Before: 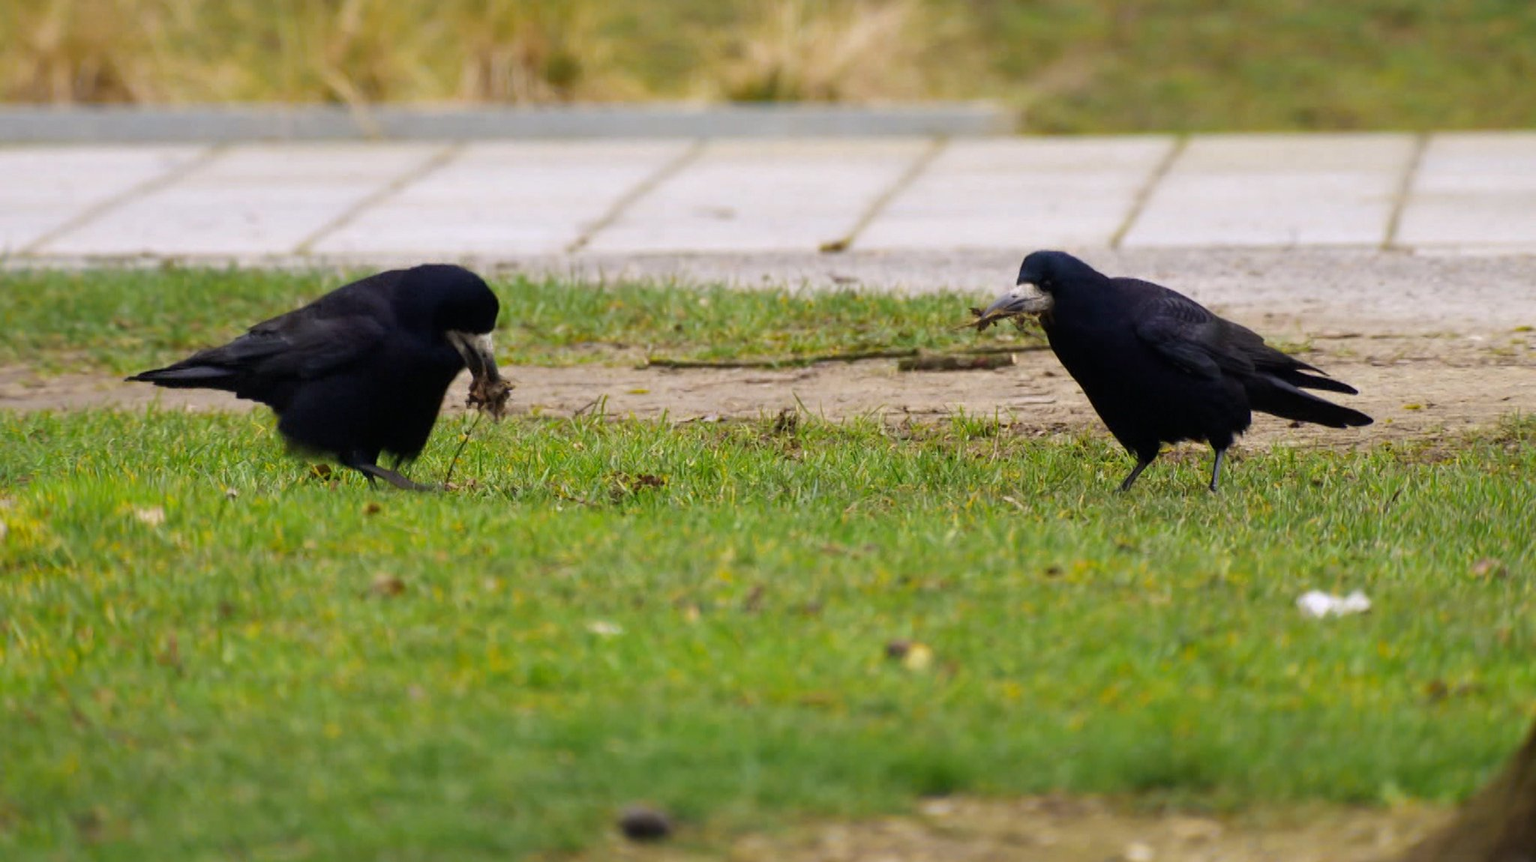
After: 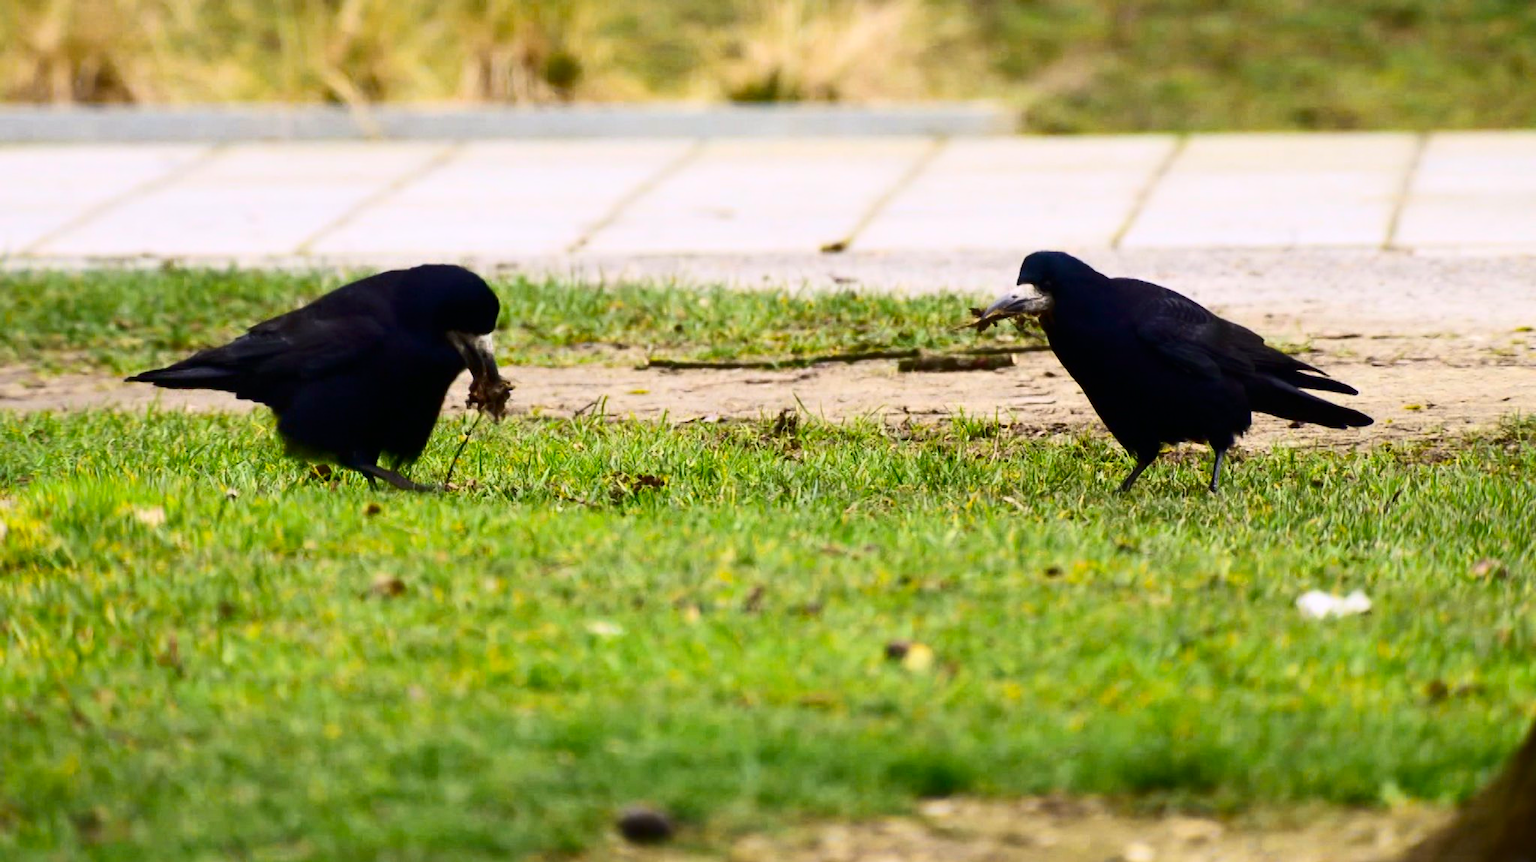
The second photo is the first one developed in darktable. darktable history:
contrast brightness saturation: contrast 0.406, brightness 0.045, saturation 0.246
